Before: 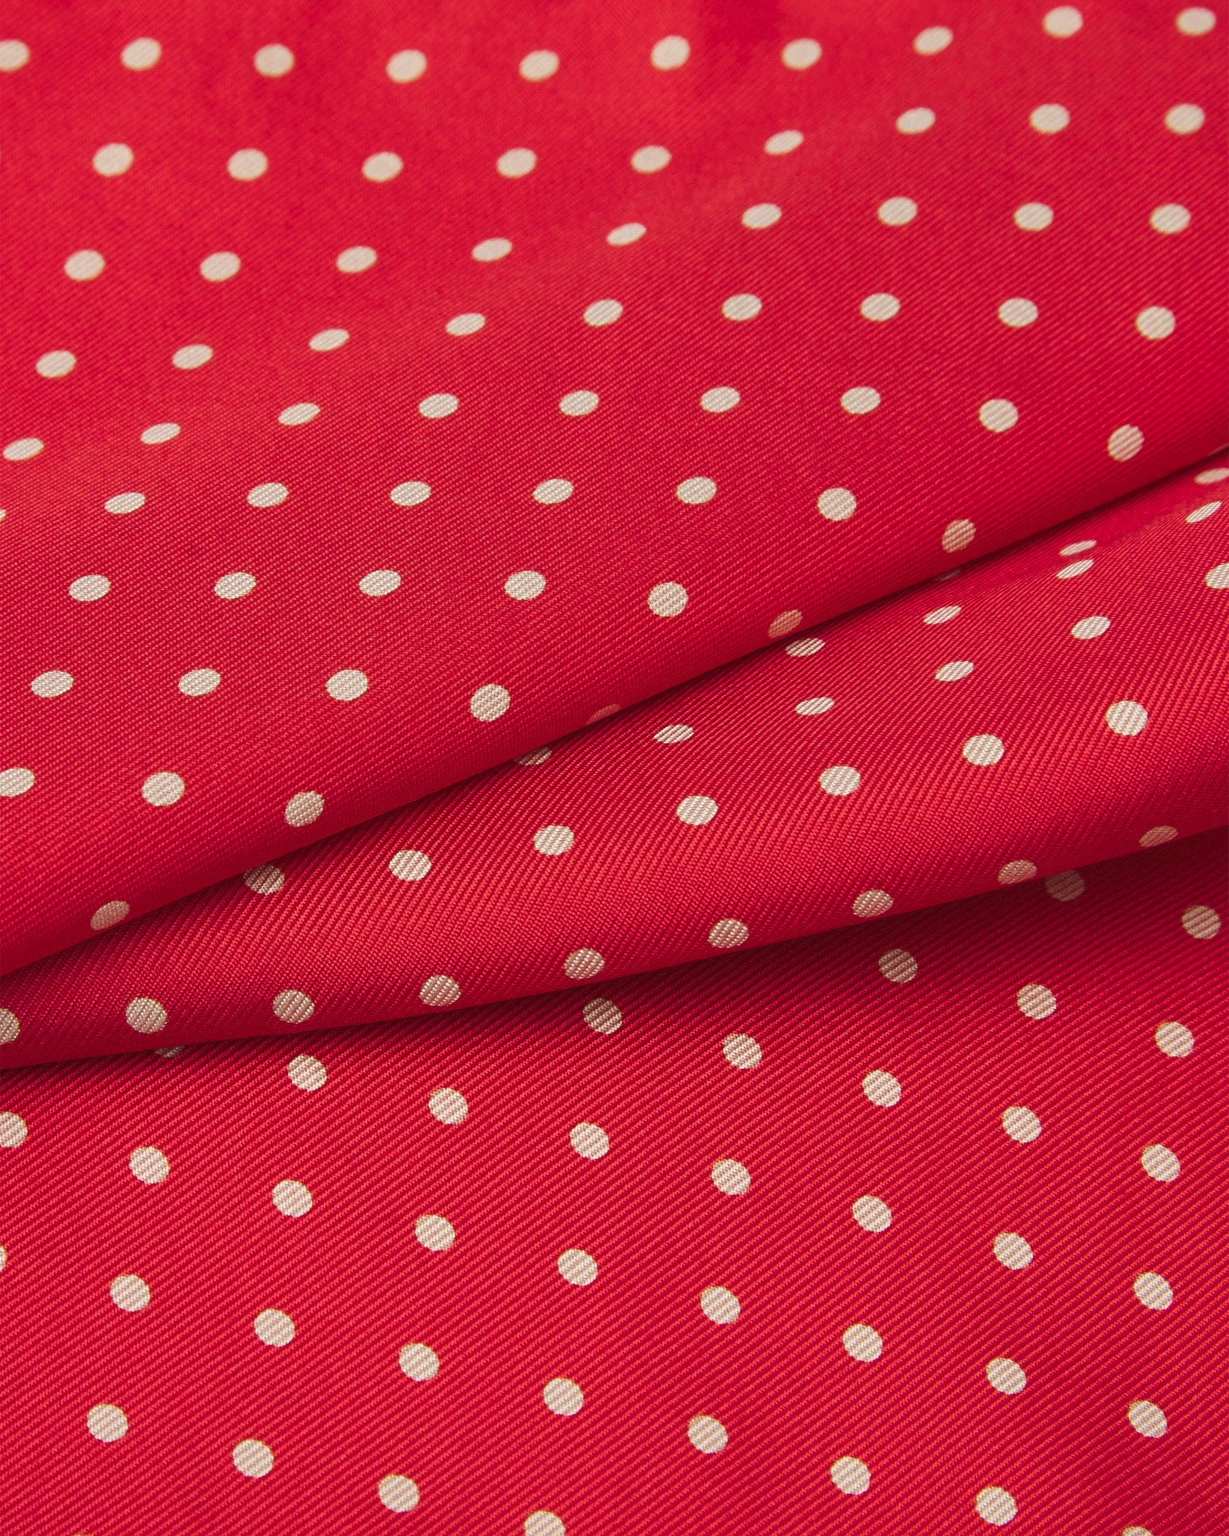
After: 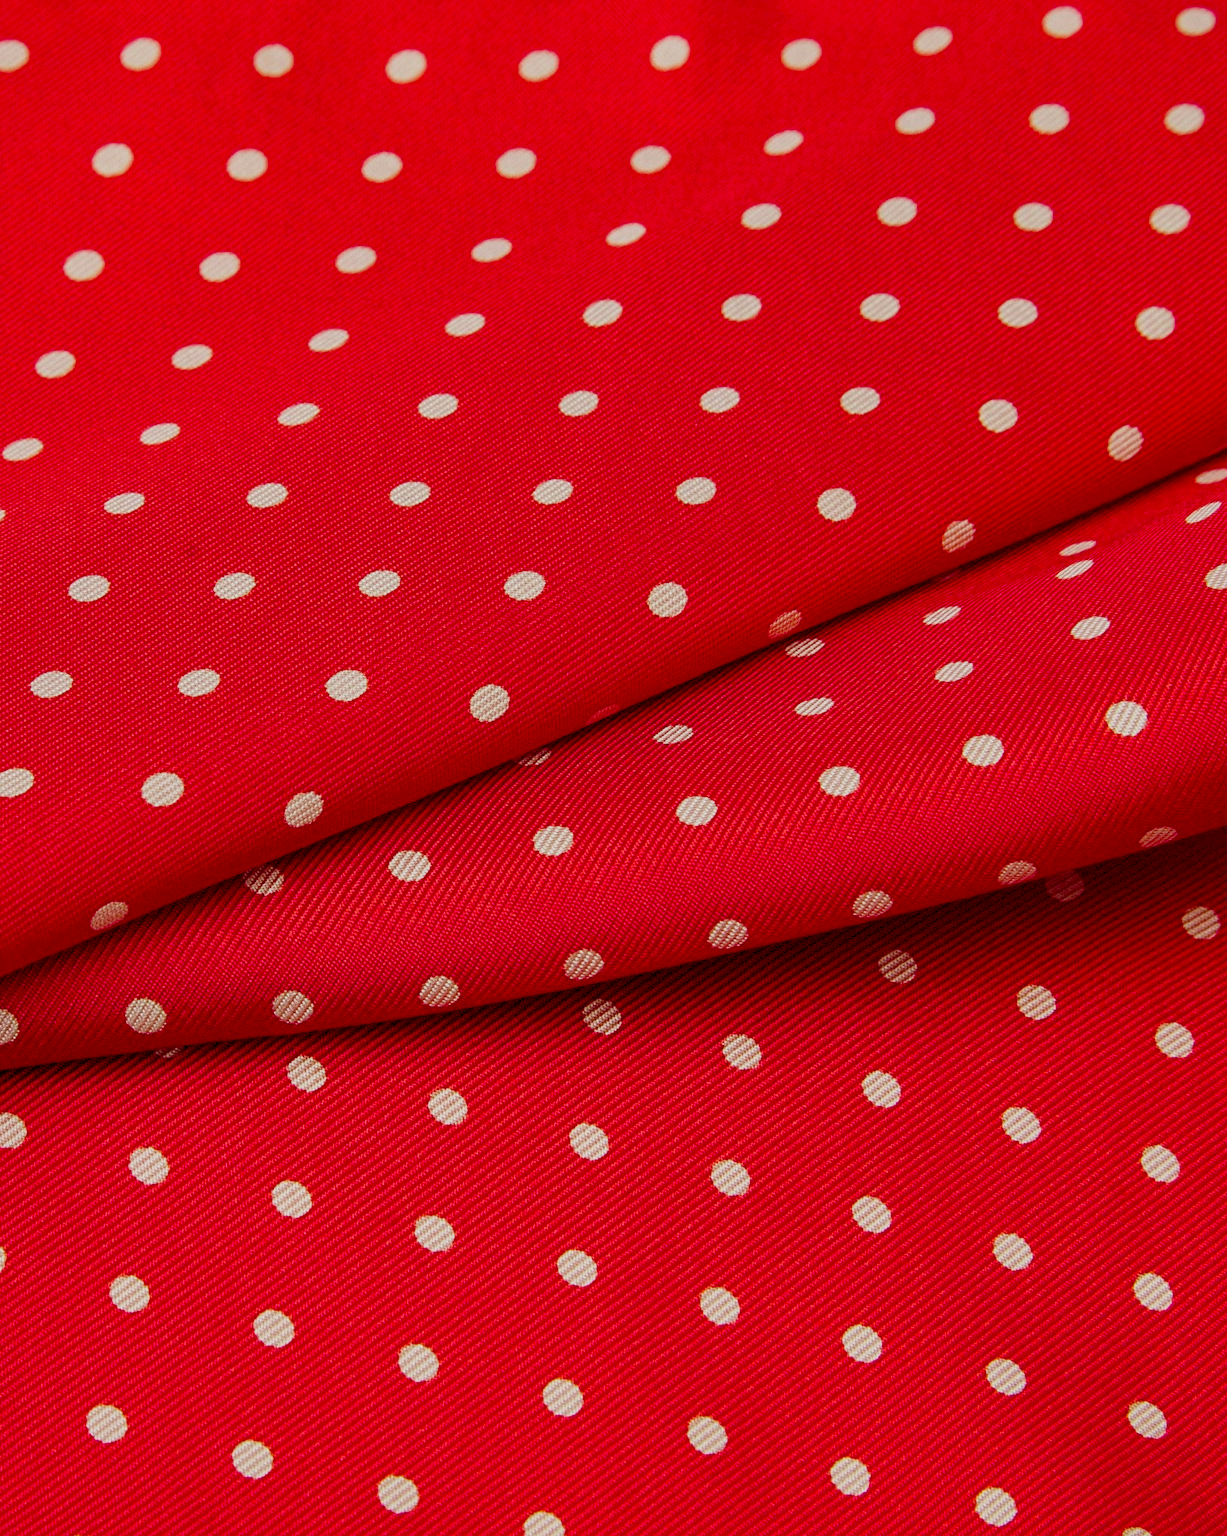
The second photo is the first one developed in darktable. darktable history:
local contrast: detail 109%
filmic rgb: black relative exposure -7.73 EV, white relative exposure 4.4 EV, target black luminance 0%, hardness 3.76, latitude 50.68%, contrast 1.065, highlights saturation mix 8.87%, shadows ↔ highlights balance -0.251%, add noise in highlights 0.001, preserve chrominance no, color science v3 (2019), use custom middle-gray values true, contrast in highlights soft
color balance rgb: perceptual saturation grading › global saturation 19.926%
crop and rotate: left 0.078%, bottom 0.006%
